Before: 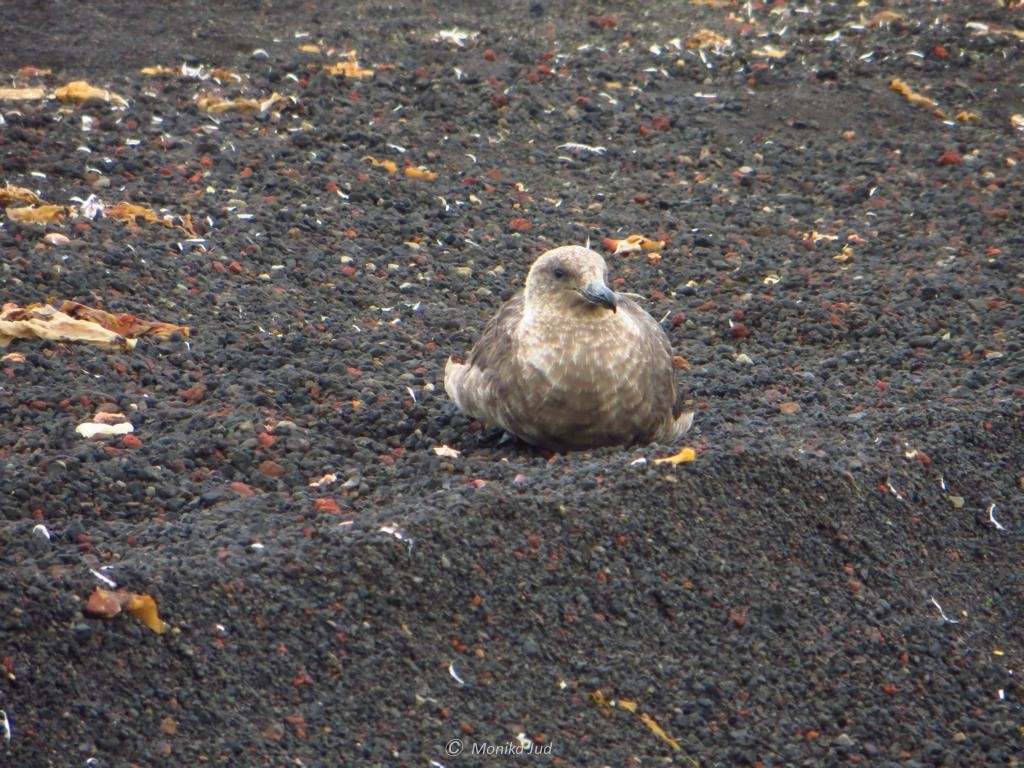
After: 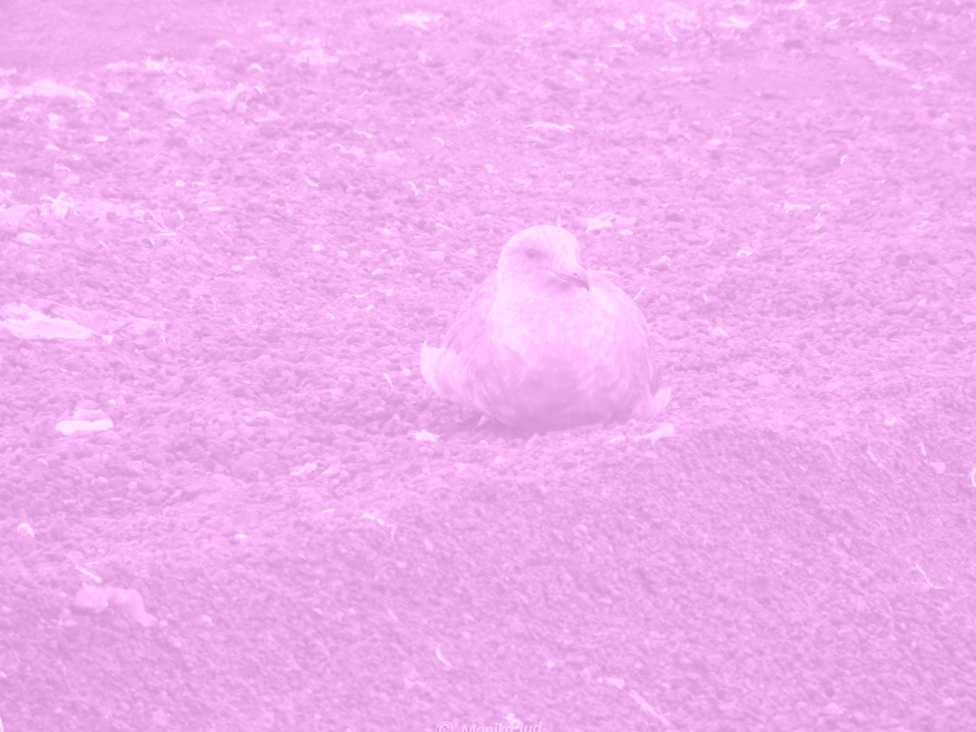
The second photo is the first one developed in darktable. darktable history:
rotate and perspective: rotation -2.12°, lens shift (vertical) 0.009, lens shift (horizontal) -0.008, automatic cropping original format, crop left 0.036, crop right 0.964, crop top 0.05, crop bottom 0.959
colorize: hue 331.2°, saturation 75%, source mix 30.28%, lightness 70.52%, version 1
